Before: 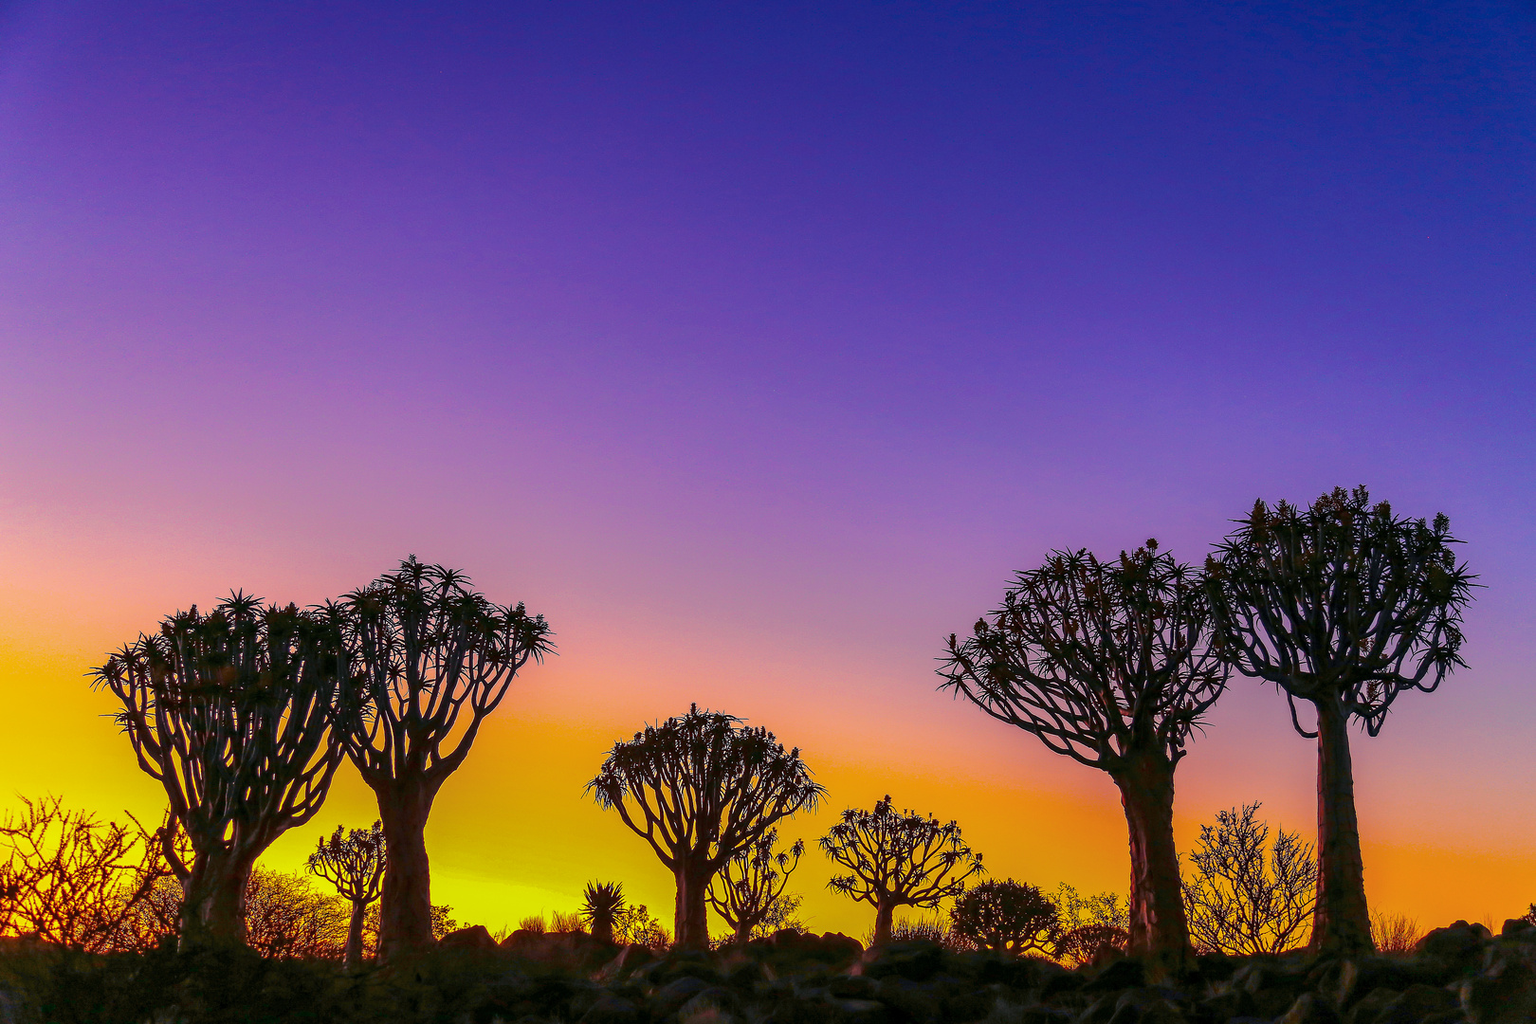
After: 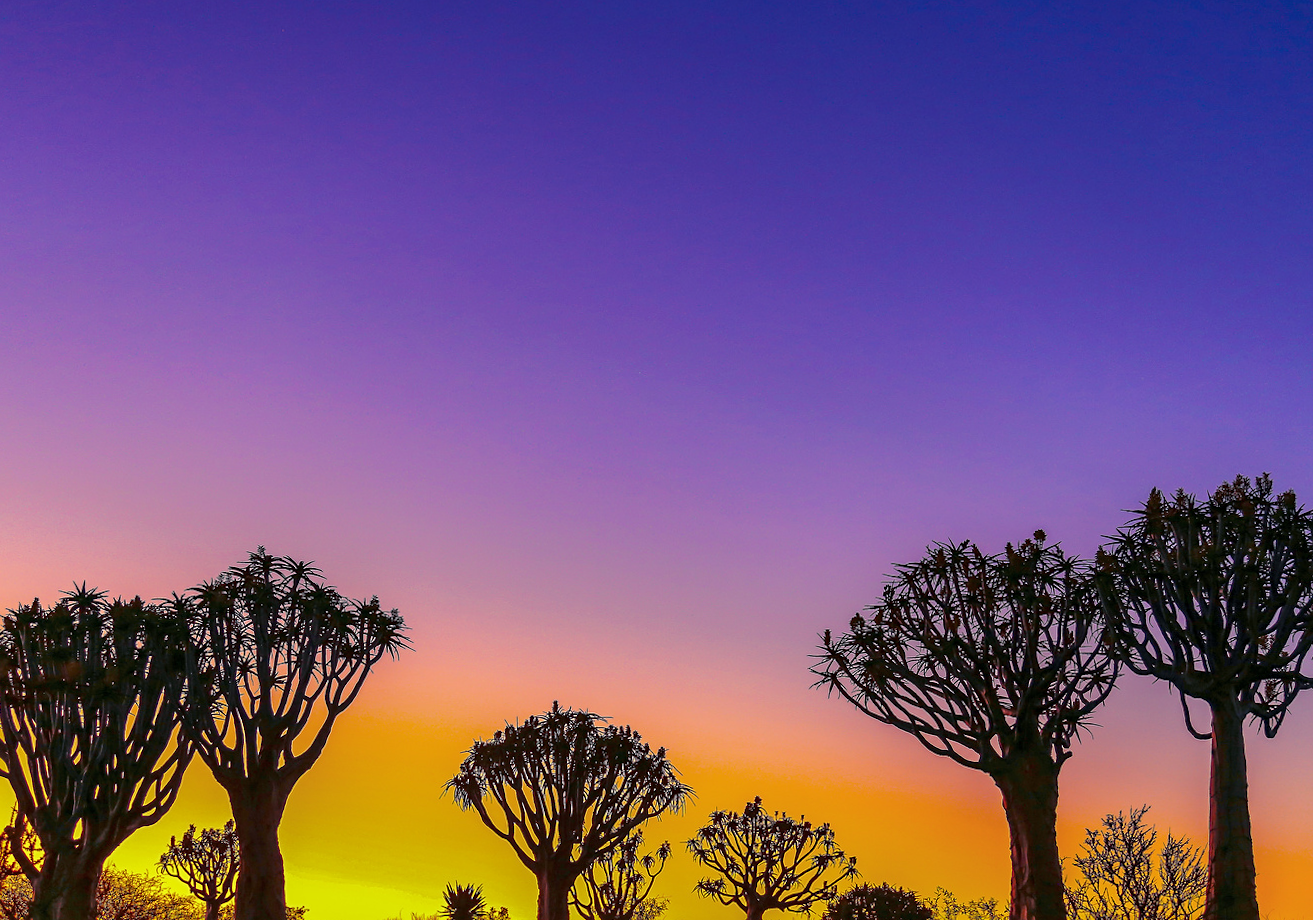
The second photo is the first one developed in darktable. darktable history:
sharpen: amount 0.2
tone equalizer: on, module defaults
crop: left 11.225%, top 5.381%, right 9.565%, bottom 10.314%
rotate and perspective: lens shift (vertical) 0.048, lens shift (horizontal) -0.024, automatic cropping off
